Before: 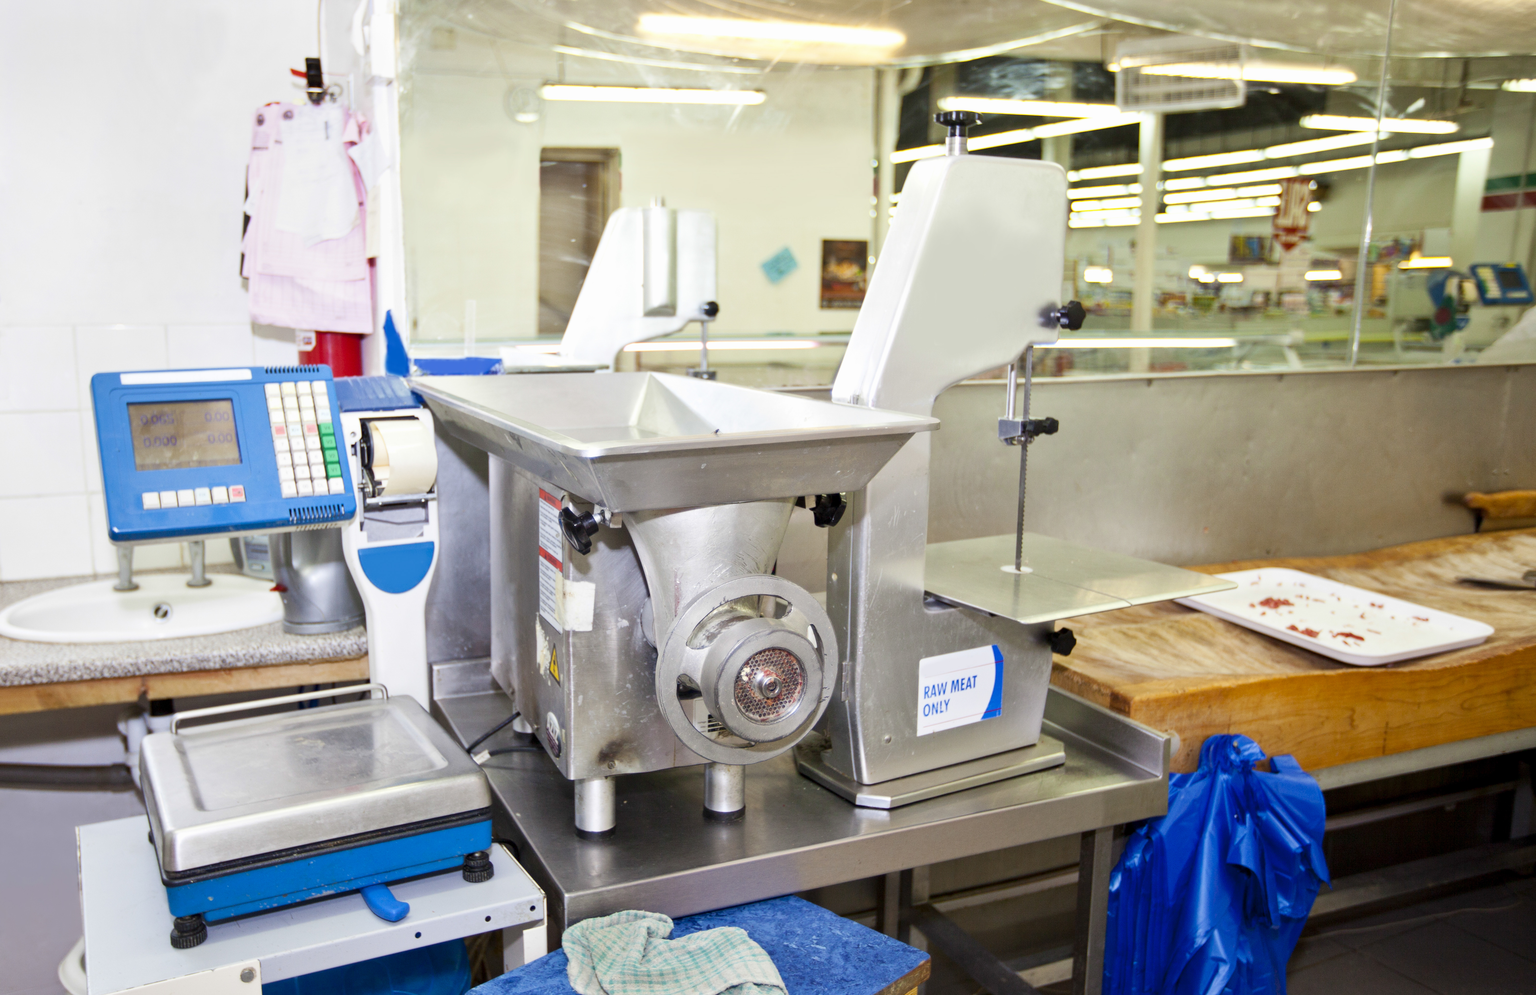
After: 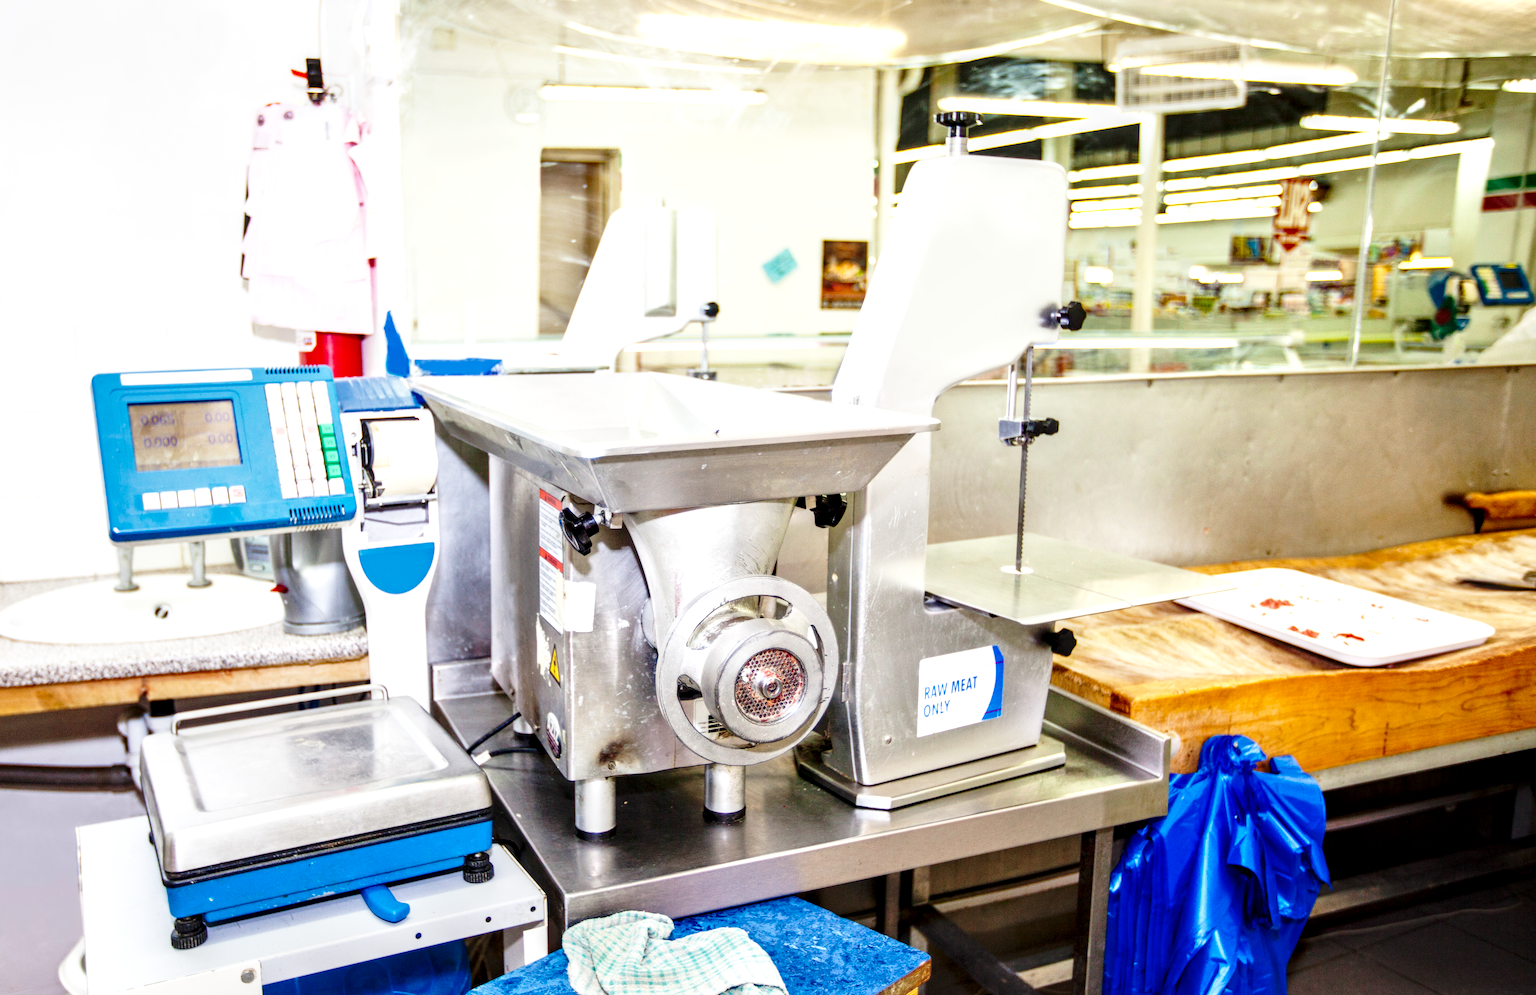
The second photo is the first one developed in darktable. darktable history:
base curve: curves: ch0 [(0, 0) (0.036, 0.037) (0.121, 0.228) (0.46, 0.76) (0.859, 0.983) (1, 1)], preserve colors none
local contrast: detail 150%
